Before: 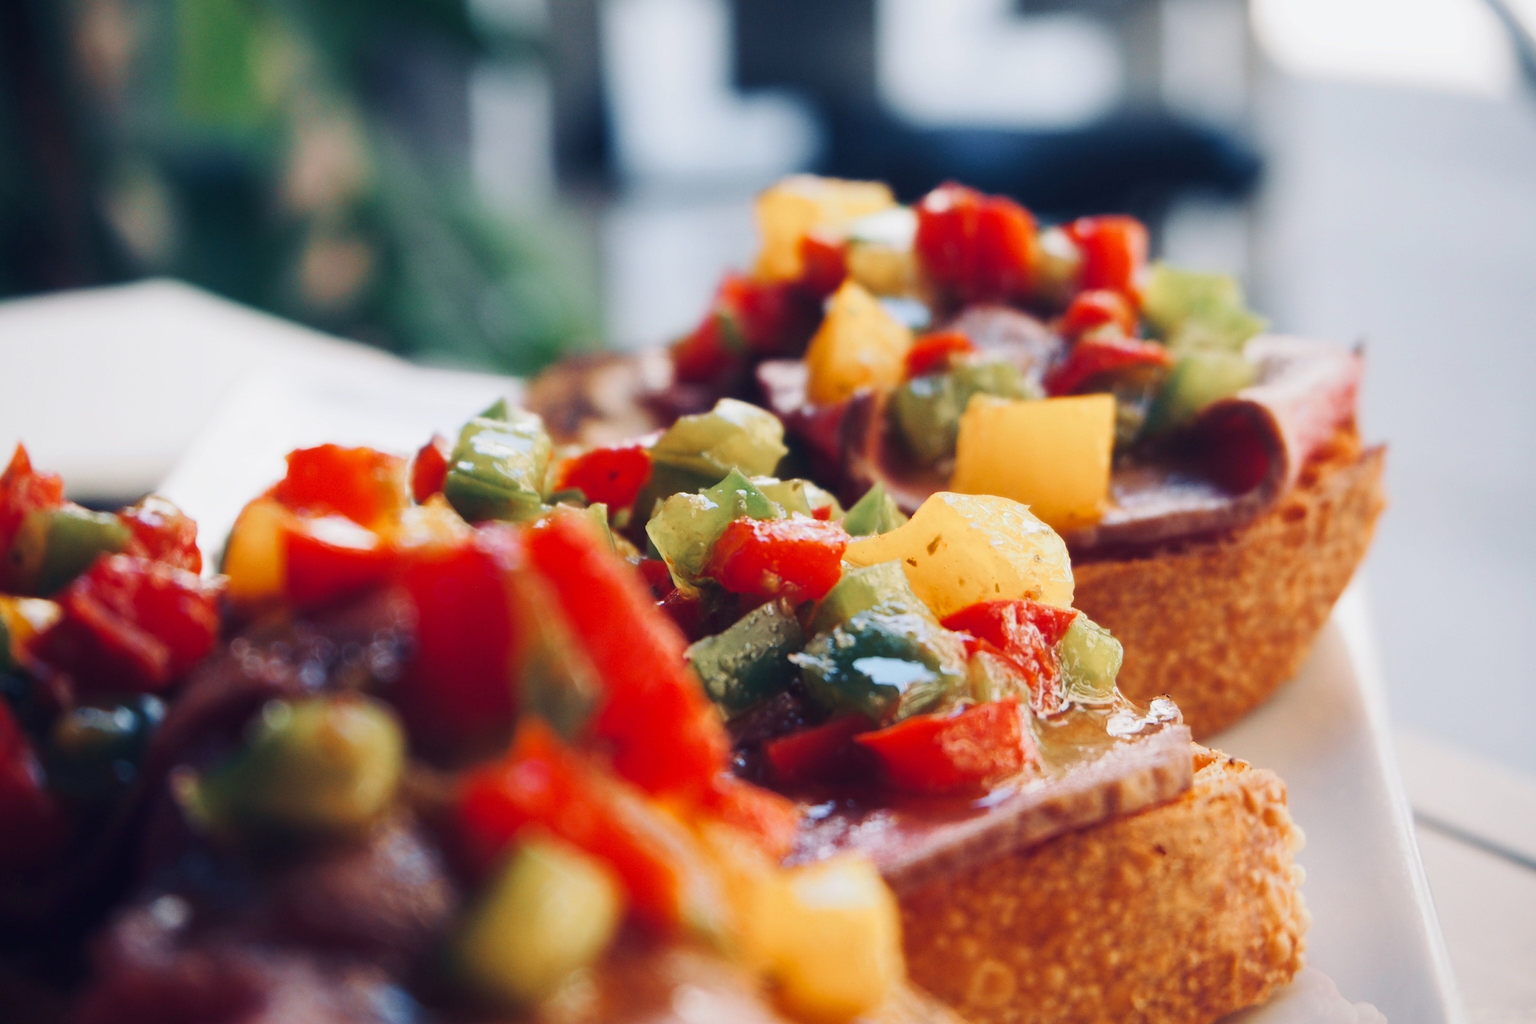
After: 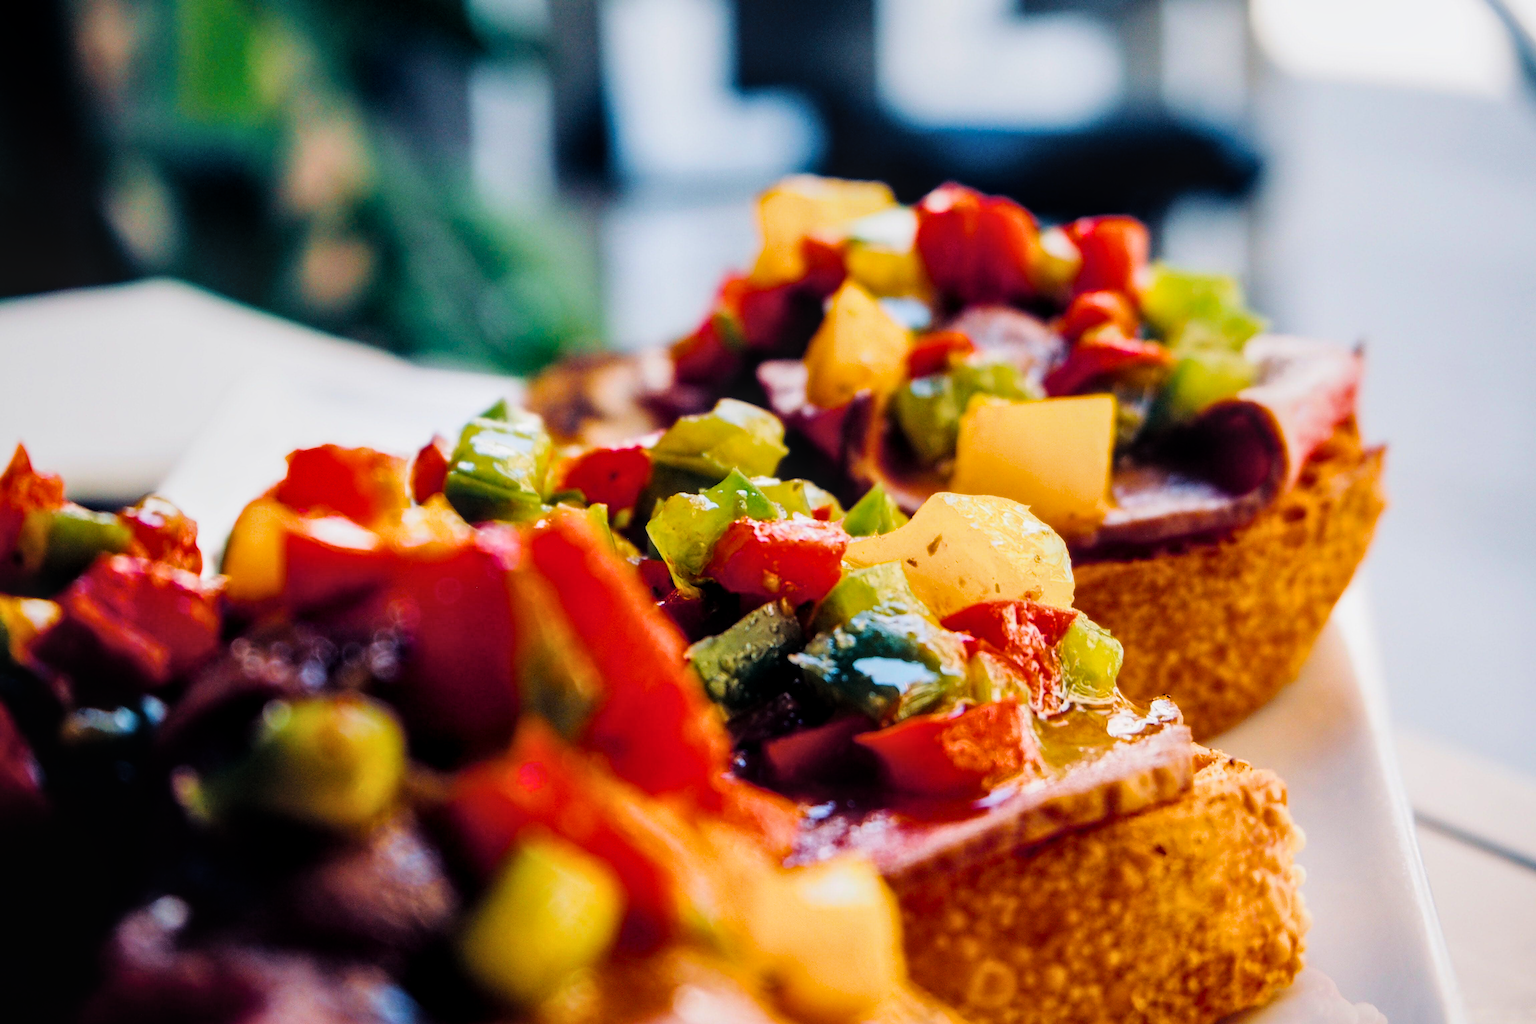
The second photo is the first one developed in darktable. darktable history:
filmic rgb: black relative exposure -5.06 EV, white relative exposure 3.18 EV, hardness 3.48, contrast 1.203, highlights saturation mix -48.68%
shadows and highlights: shadows 25.85, highlights -23.29
color balance rgb: linear chroma grading › global chroma 15.575%, perceptual saturation grading › global saturation 29.952%, global vibrance 30.265%, contrast 9.577%
local contrast: on, module defaults
